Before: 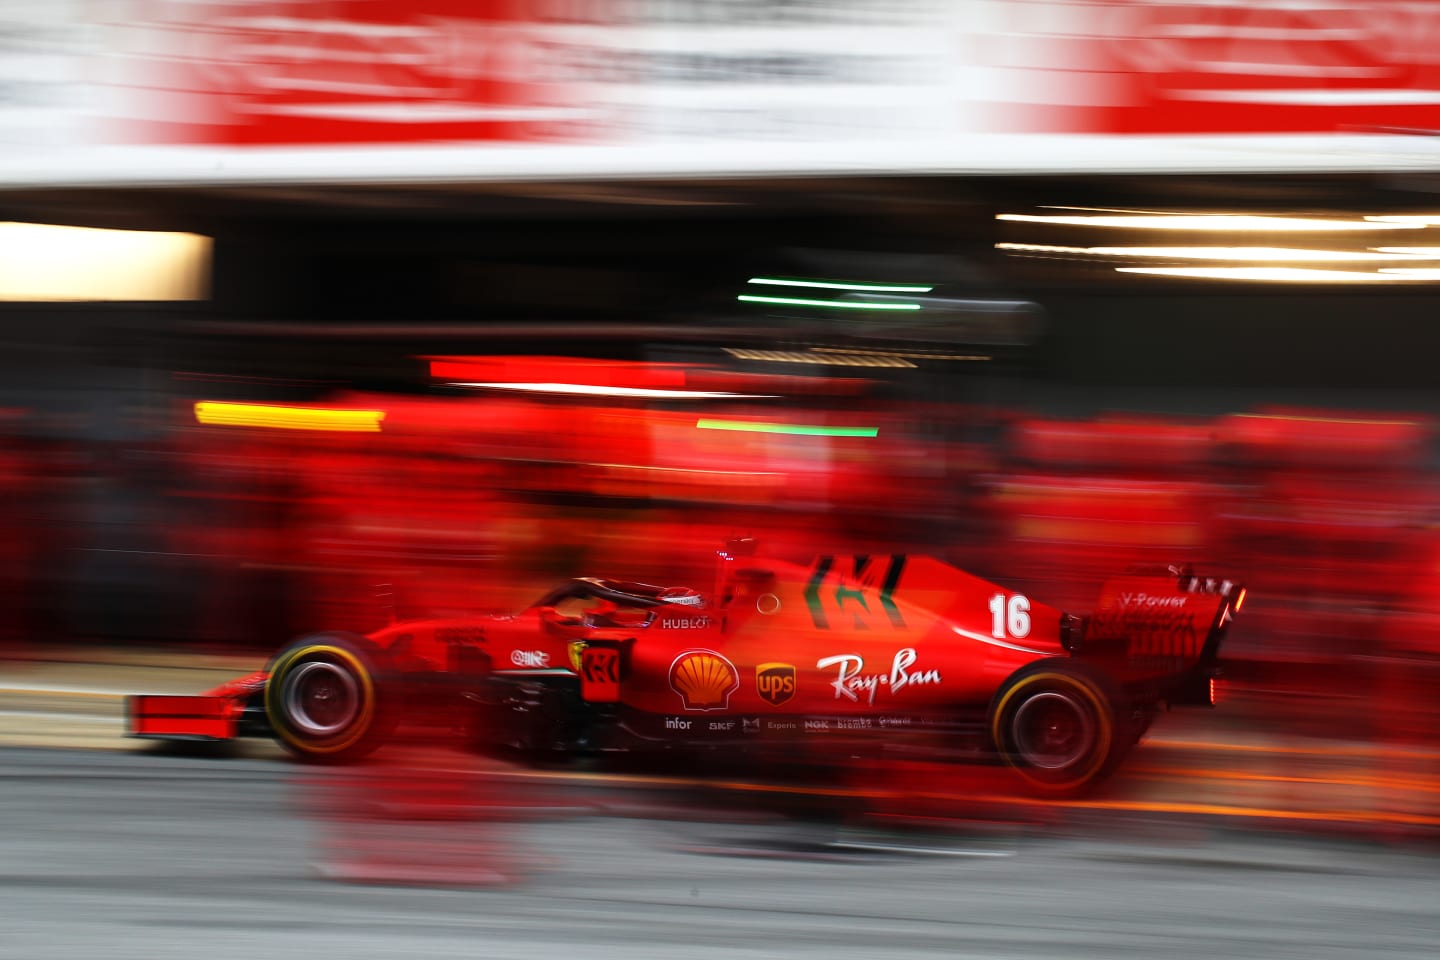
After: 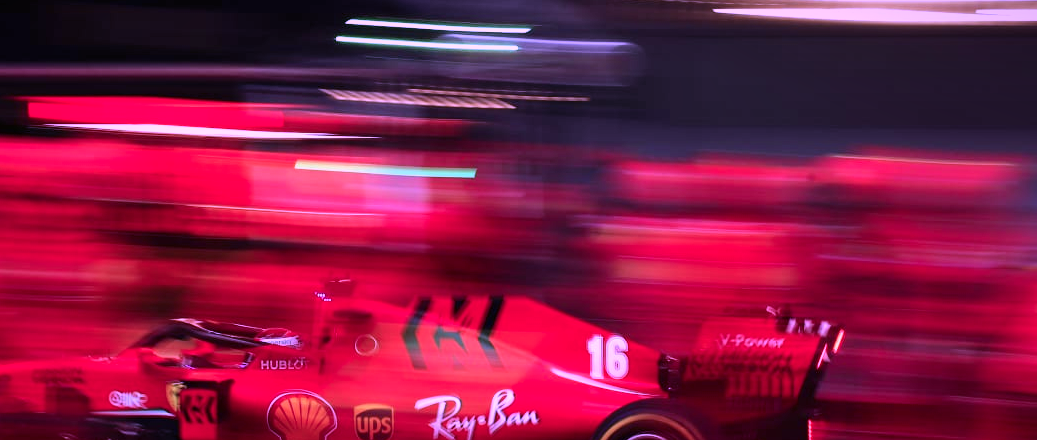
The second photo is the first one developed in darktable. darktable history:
crop and rotate: left 27.938%, top 27.046%, bottom 27.046%
shadows and highlights: highlights color adjustment 0%, low approximation 0.01, soften with gaussian
vignetting: fall-off start 80.87%, fall-off radius 61.59%, brightness -0.384, saturation 0.007, center (0, 0.007), automatic ratio true, width/height ratio 1.418
exposure: compensate highlight preservation false
color calibration: illuminant custom, x 0.379, y 0.481, temperature 4443.07 K
